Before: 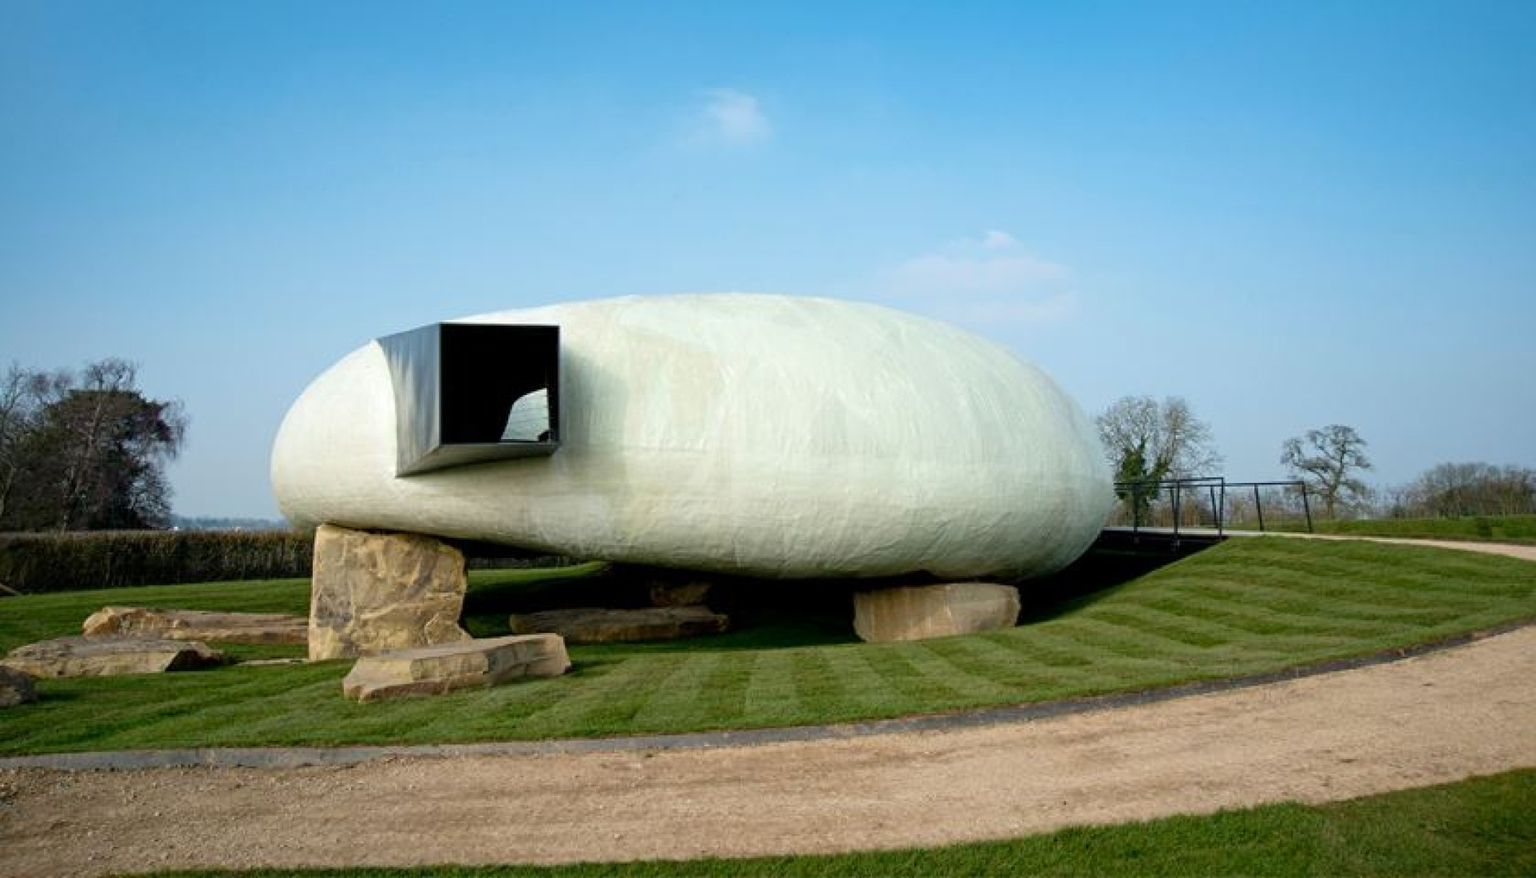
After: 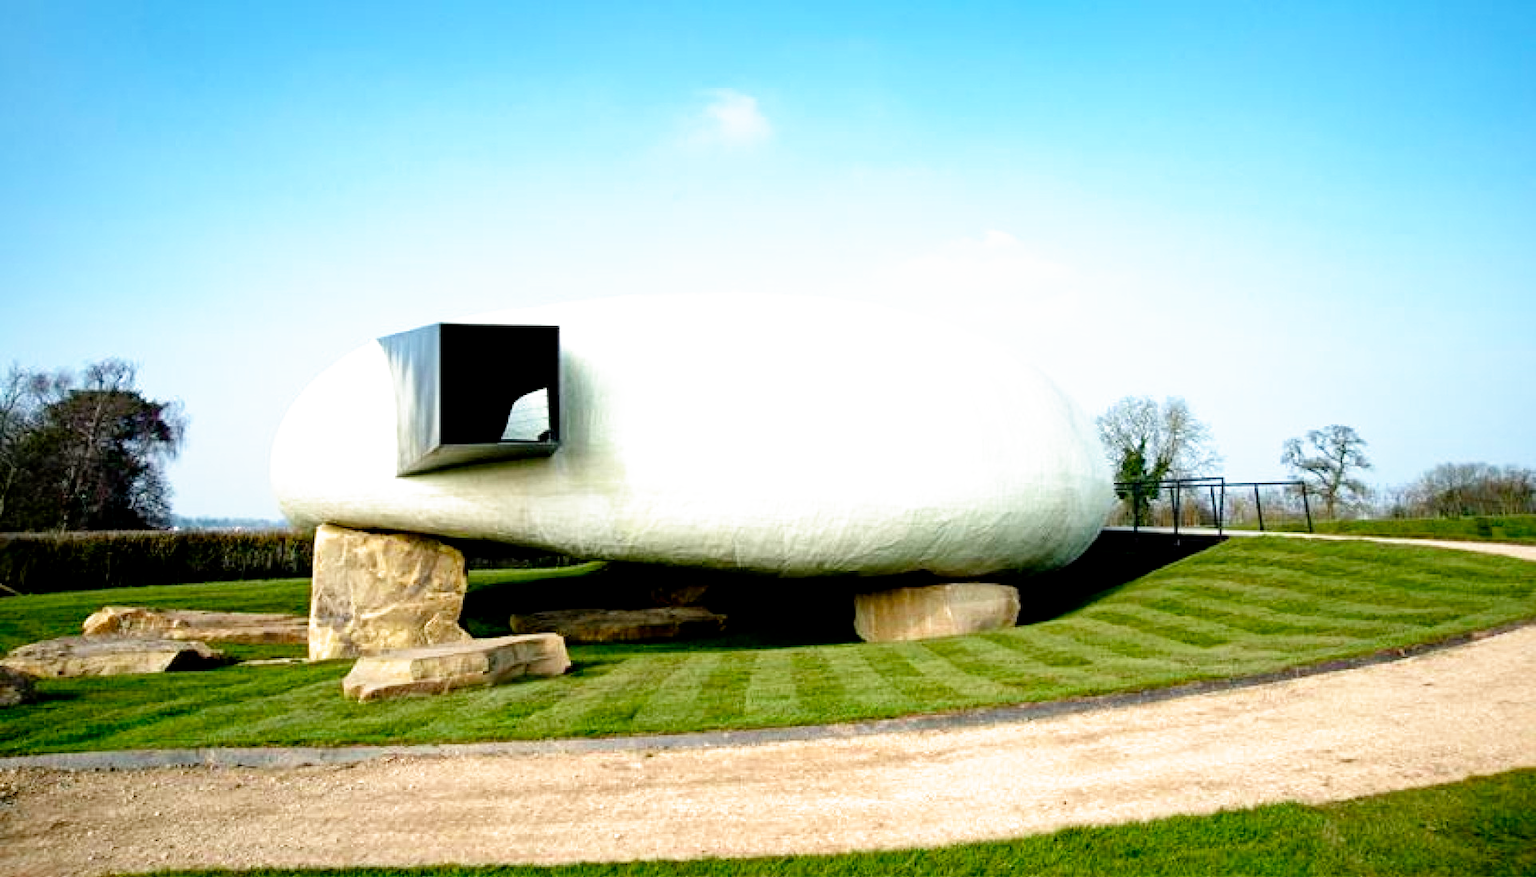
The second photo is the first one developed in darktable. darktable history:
filmic rgb: black relative exposure -6.3 EV, white relative exposure 2.8 EV, threshold 3 EV, target black luminance 0%, hardness 4.6, latitude 67.35%, contrast 1.292, shadows ↔ highlights balance -3.5%, preserve chrominance no, color science v4 (2020), contrast in shadows soft, enable highlight reconstruction true
exposure: exposure 1.15 EV, compensate highlight preservation false
graduated density: on, module defaults
